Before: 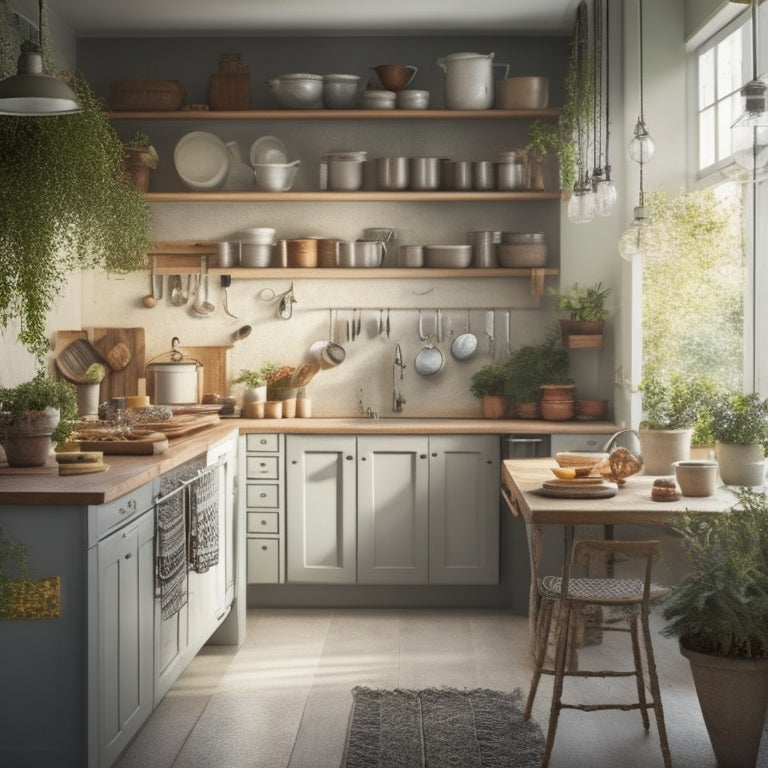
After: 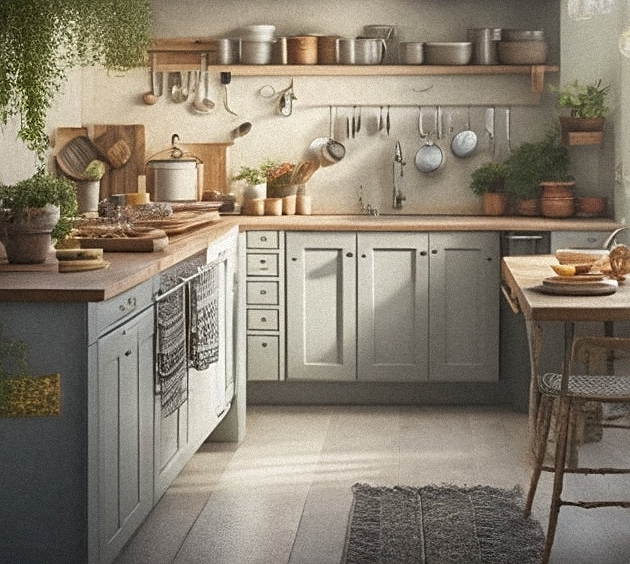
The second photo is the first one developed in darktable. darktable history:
sharpen: on, module defaults
crop: top 26.531%, right 17.959%
grain: mid-tones bias 0%
